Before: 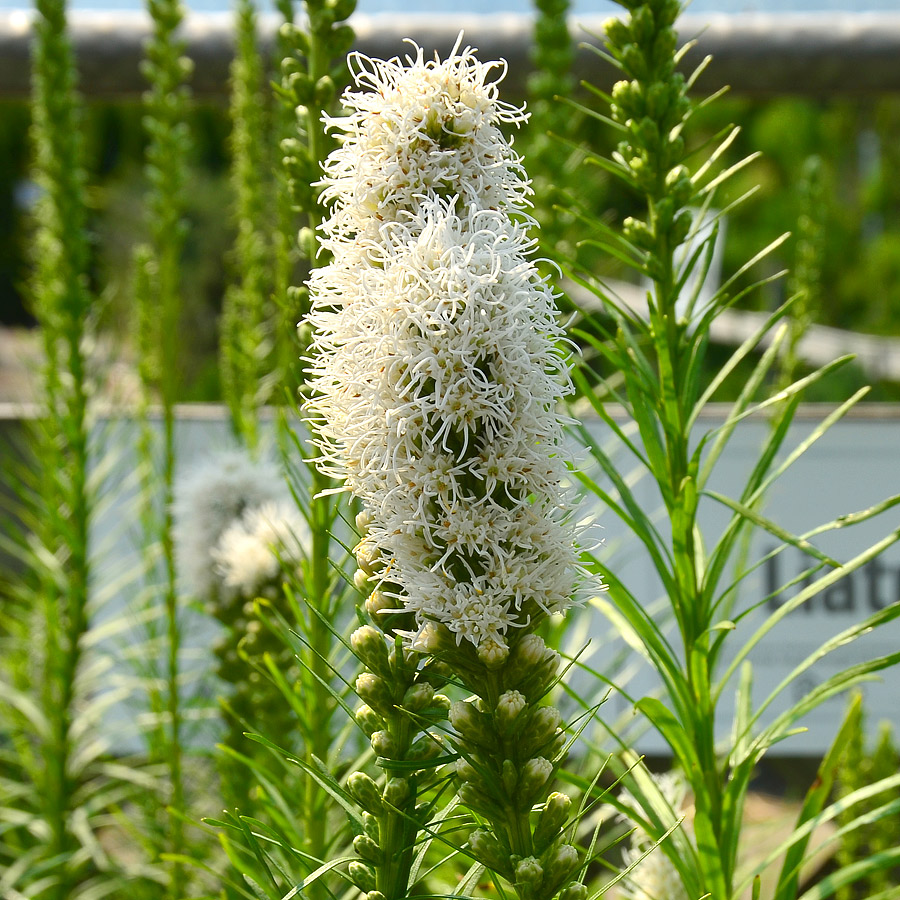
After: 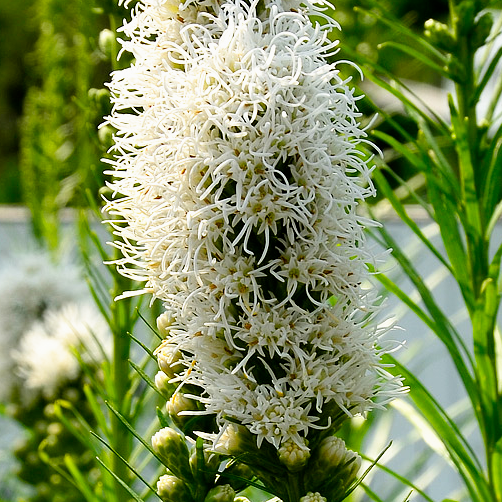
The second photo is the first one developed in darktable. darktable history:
crop and rotate: left 22.13%, top 22.054%, right 22.026%, bottom 22.102%
exposure: black level correction 0.002, exposure -0.1 EV, compensate highlight preservation false
filmic rgb: black relative exposure -8.7 EV, white relative exposure 2.7 EV, threshold 3 EV, target black luminance 0%, hardness 6.25, latitude 75%, contrast 1.325, highlights saturation mix -5%, preserve chrominance no, color science v5 (2021), iterations of high-quality reconstruction 0, enable highlight reconstruction true
